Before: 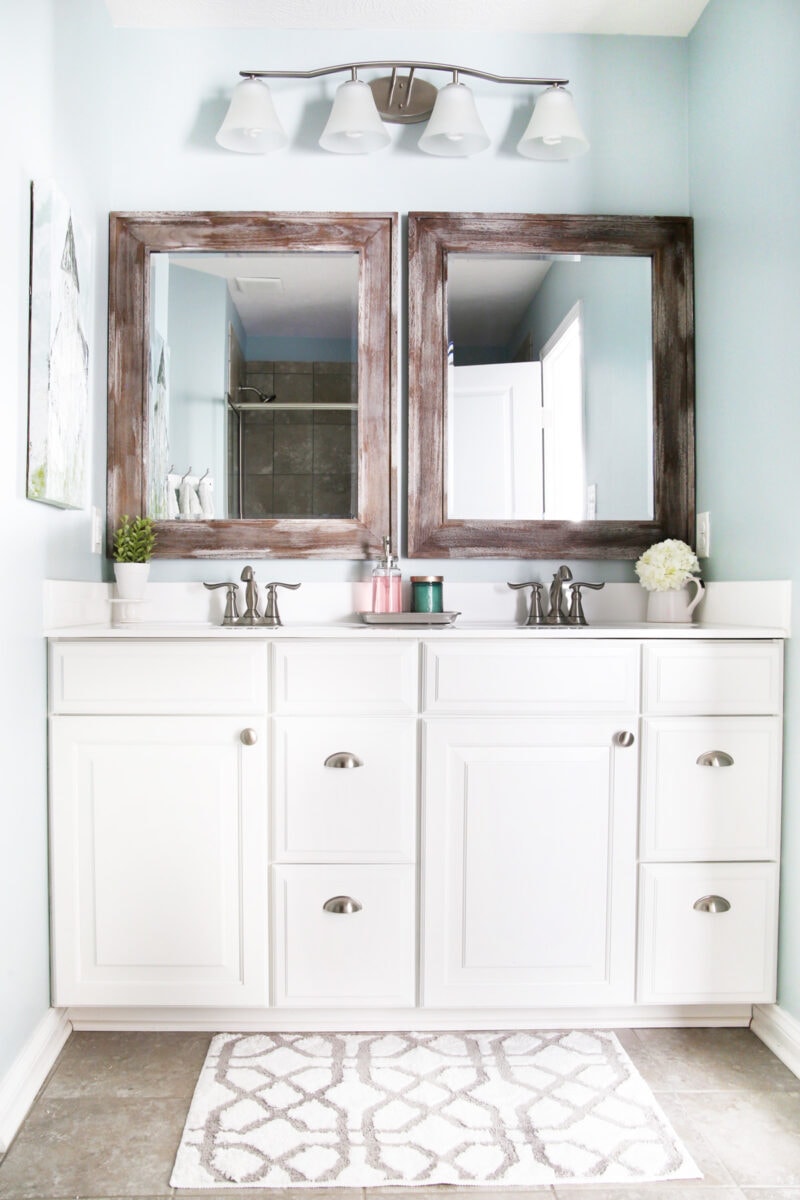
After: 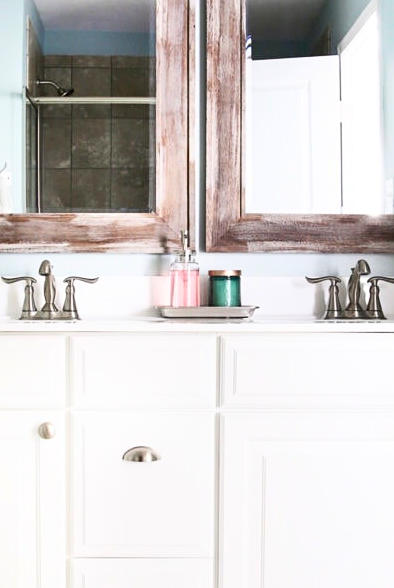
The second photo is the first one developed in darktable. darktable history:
crop: left 25.319%, top 25.5%, right 25.352%, bottom 25.49%
contrast brightness saturation: contrast 0.245, brightness 0.089
color balance rgb: perceptual saturation grading › global saturation 12.361%, global vibrance 20%
sharpen: radius 1.315, amount 0.308, threshold 0.152
